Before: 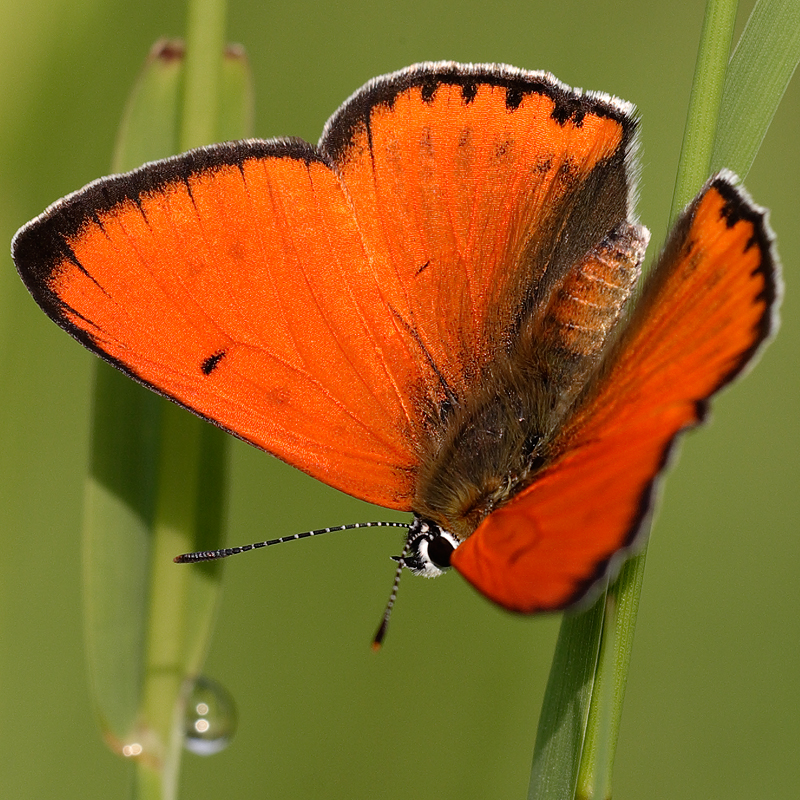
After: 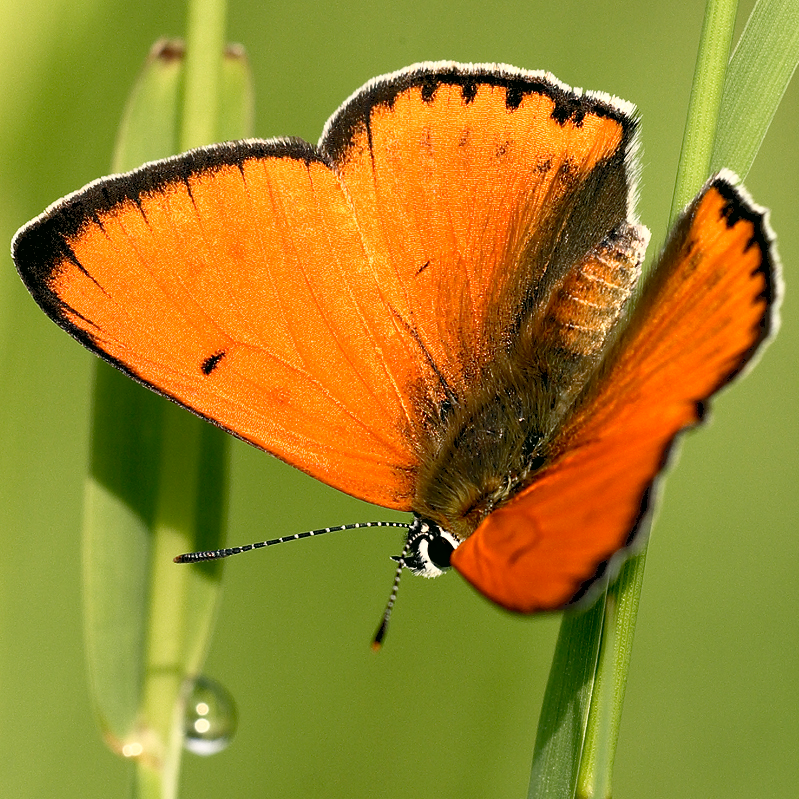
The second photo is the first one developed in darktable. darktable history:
crop and rotate: left 0.118%, bottom 0.005%
tone curve: curves: ch0 [(0, 0) (0.003, 0.116) (0.011, 0.116) (0.025, 0.113) (0.044, 0.114) (0.069, 0.118) (0.1, 0.137) (0.136, 0.171) (0.177, 0.213) (0.224, 0.259) (0.277, 0.316) (0.335, 0.381) (0.399, 0.458) (0.468, 0.548) (0.543, 0.654) (0.623, 0.775) (0.709, 0.895) (0.801, 0.972) (0.898, 0.991) (1, 1)], color space Lab, independent channels, preserve colors none
exposure: black level correction 0.008, exposure 0.101 EV, compensate exposure bias true, compensate highlight preservation false
color correction: highlights a* -0.387, highlights b* 9.11, shadows a* -9.48, shadows b* 0.58
